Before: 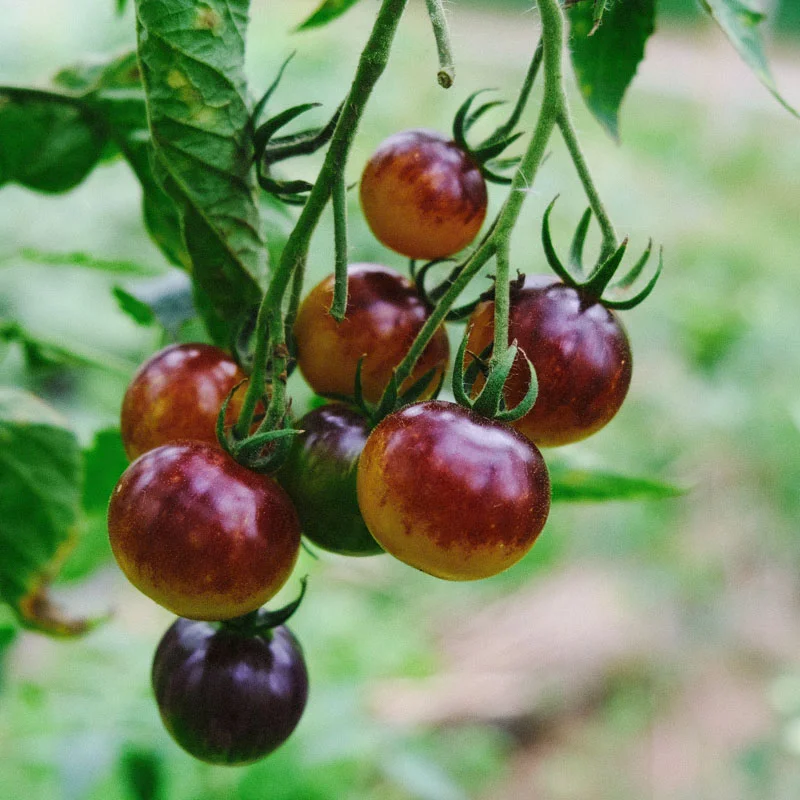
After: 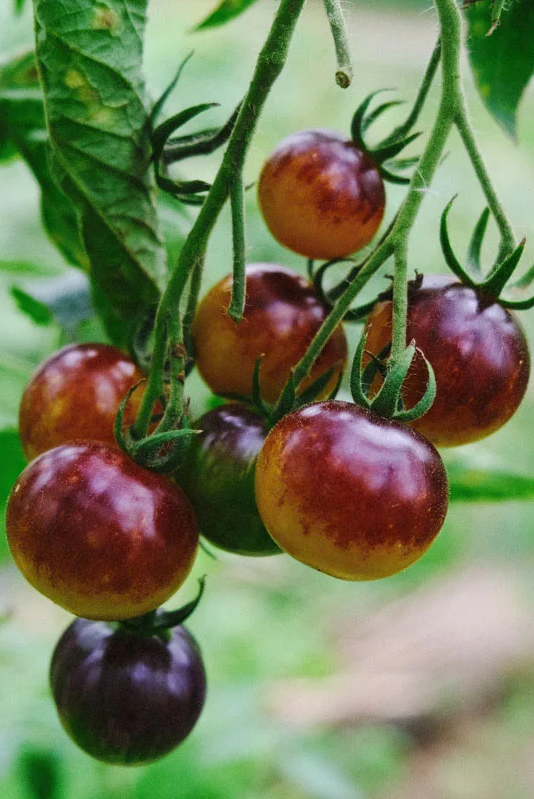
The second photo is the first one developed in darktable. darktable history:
crop and rotate: left 12.772%, right 20.45%
